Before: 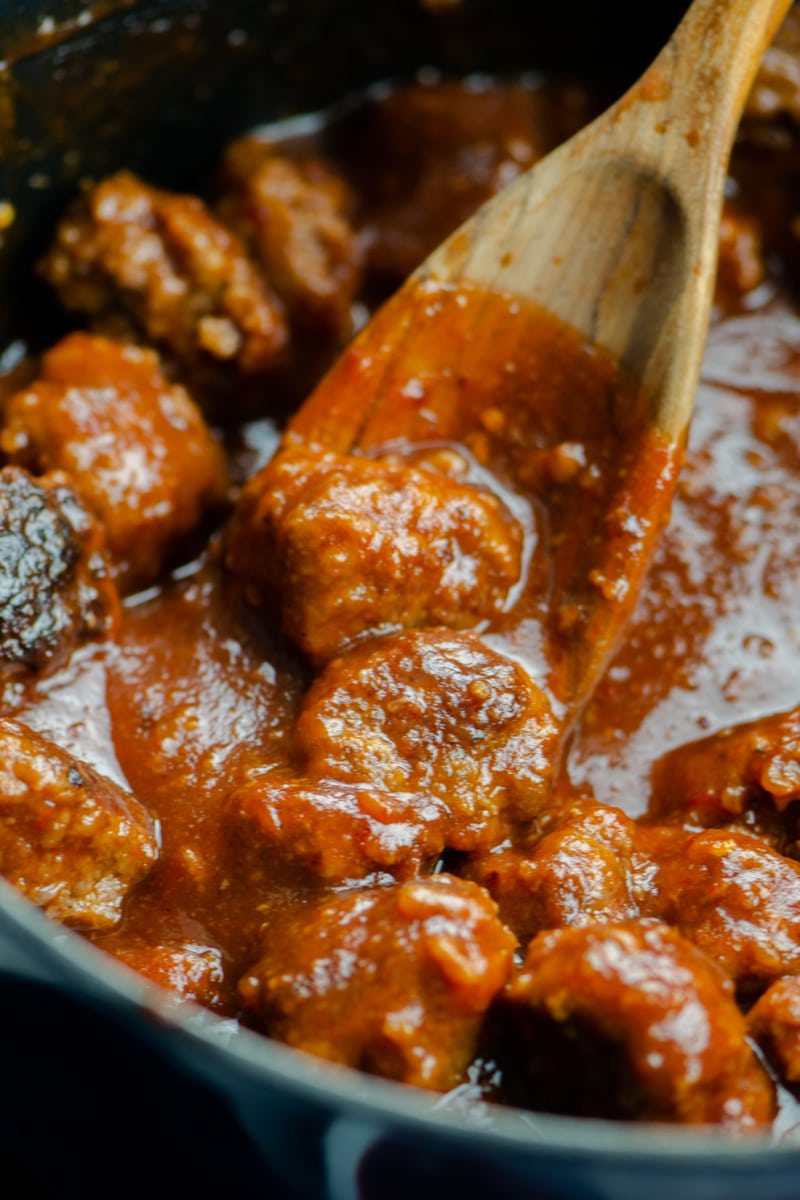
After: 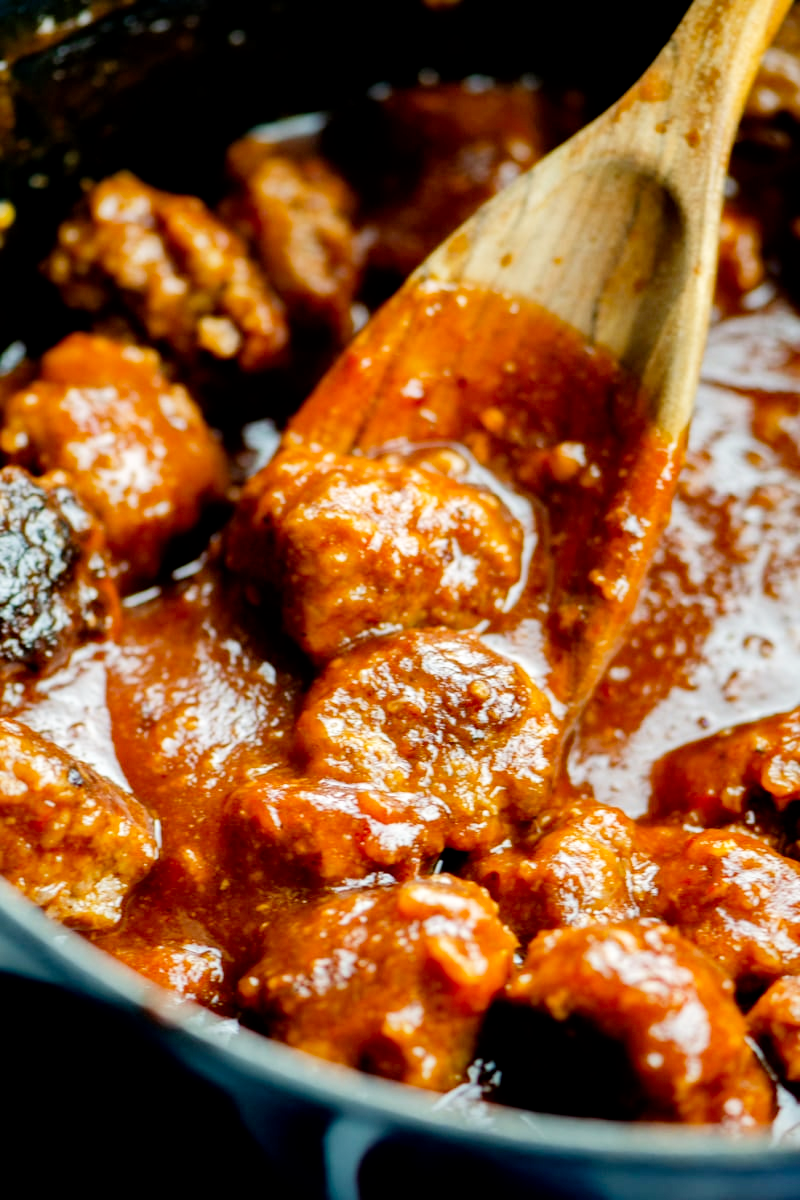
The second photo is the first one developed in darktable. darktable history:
local contrast: mode bilateral grid, contrast 21, coarseness 51, detail 130%, midtone range 0.2
filmic rgb: black relative exposure -11.82 EV, white relative exposure 5.42 EV, hardness 4.49, latitude 49.65%, contrast 1.144, preserve chrominance no, color science v5 (2021)
exposure: black level correction 0, exposure 0.695 EV, compensate highlight preservation false
